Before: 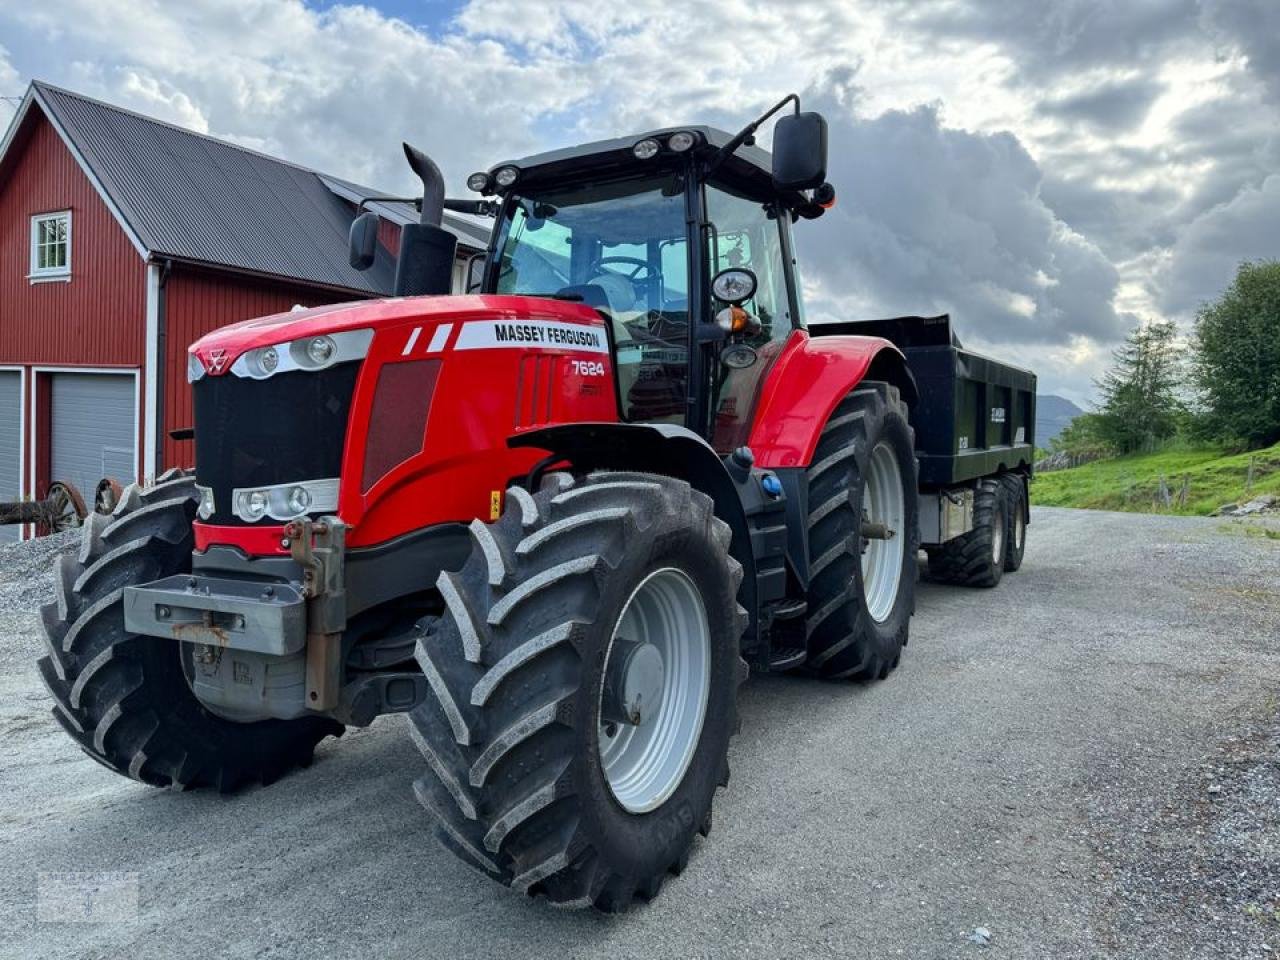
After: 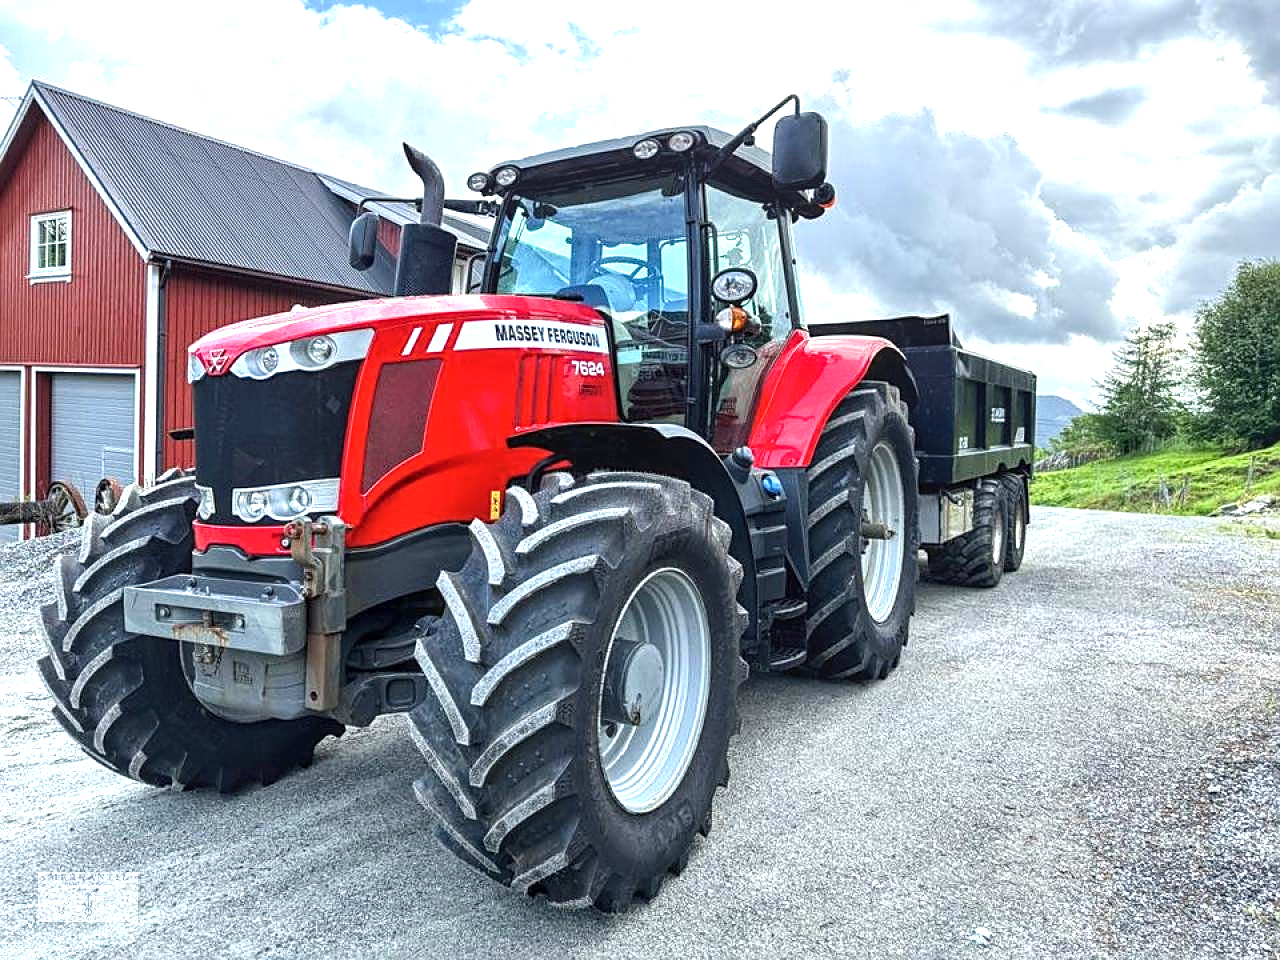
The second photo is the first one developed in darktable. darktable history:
local contrast: detail 130%
exposure: black level correction -0.002, exposure 1.109 EV, compensate highlight preservation false
sharpen: on, module defaults
